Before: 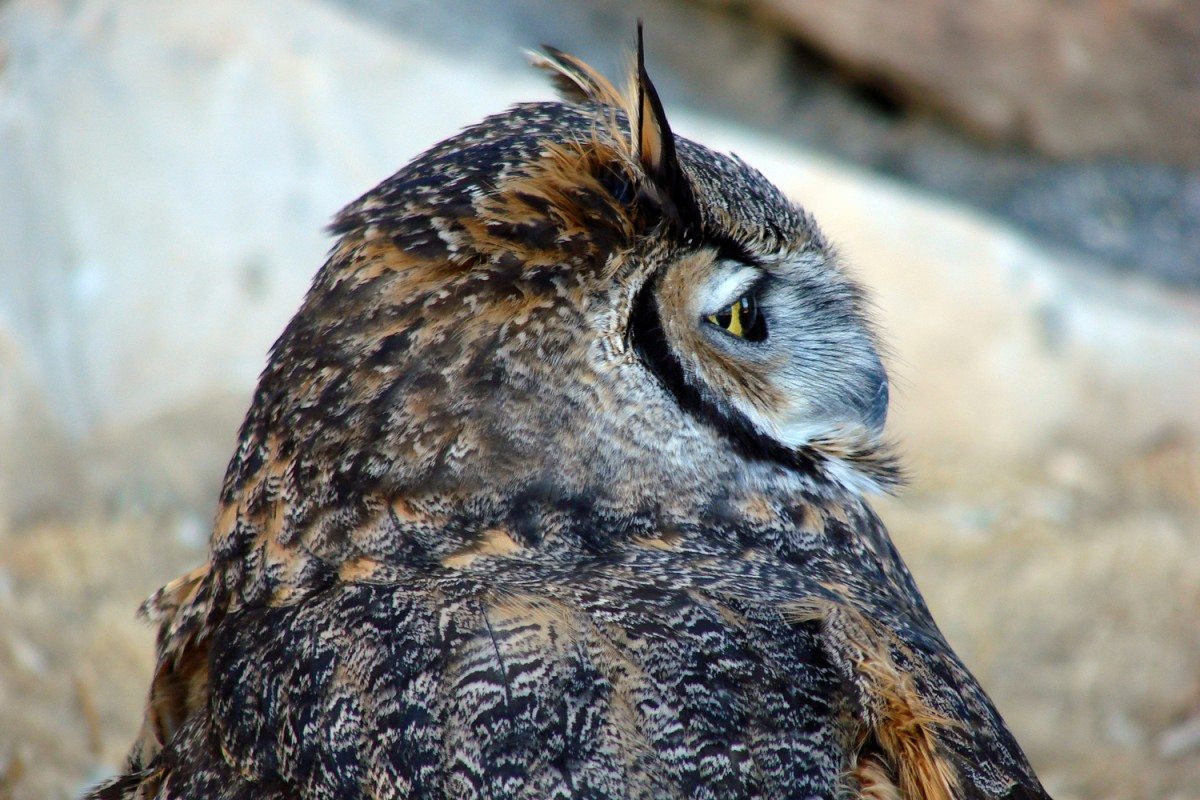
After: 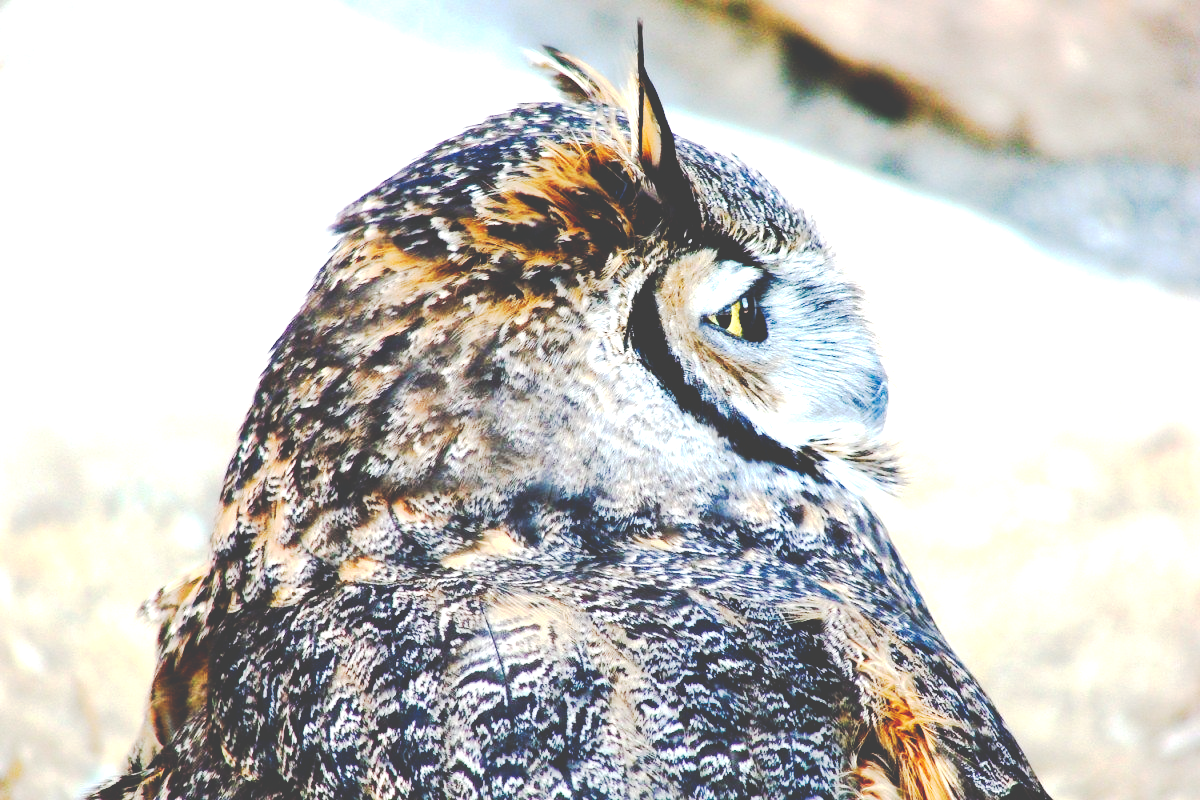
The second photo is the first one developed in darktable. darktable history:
exposure: black level correction -0.002, exposure 1.362 EV, compensate highlight preservation false
tone curve: curves: ch0 [(0, 0) (0.003, 0.26) (0.011, 0.26) (0.025, 0.26) (0.044, 0.257) (0.069, 0.257) (0.1, 0.257) (0.136, 0.255) (0.177, 0.258) (0.224, 0.272) (0.277, 0.294) (0.335, 0.346) (0.399, 0.422) (0.468, 0.536) (0.543, 0.657) (0.623, 0.757) (0.709, 0.823) (0.801, 0.872) (0.898, 0.92) (1, 1)], preserve colors none
